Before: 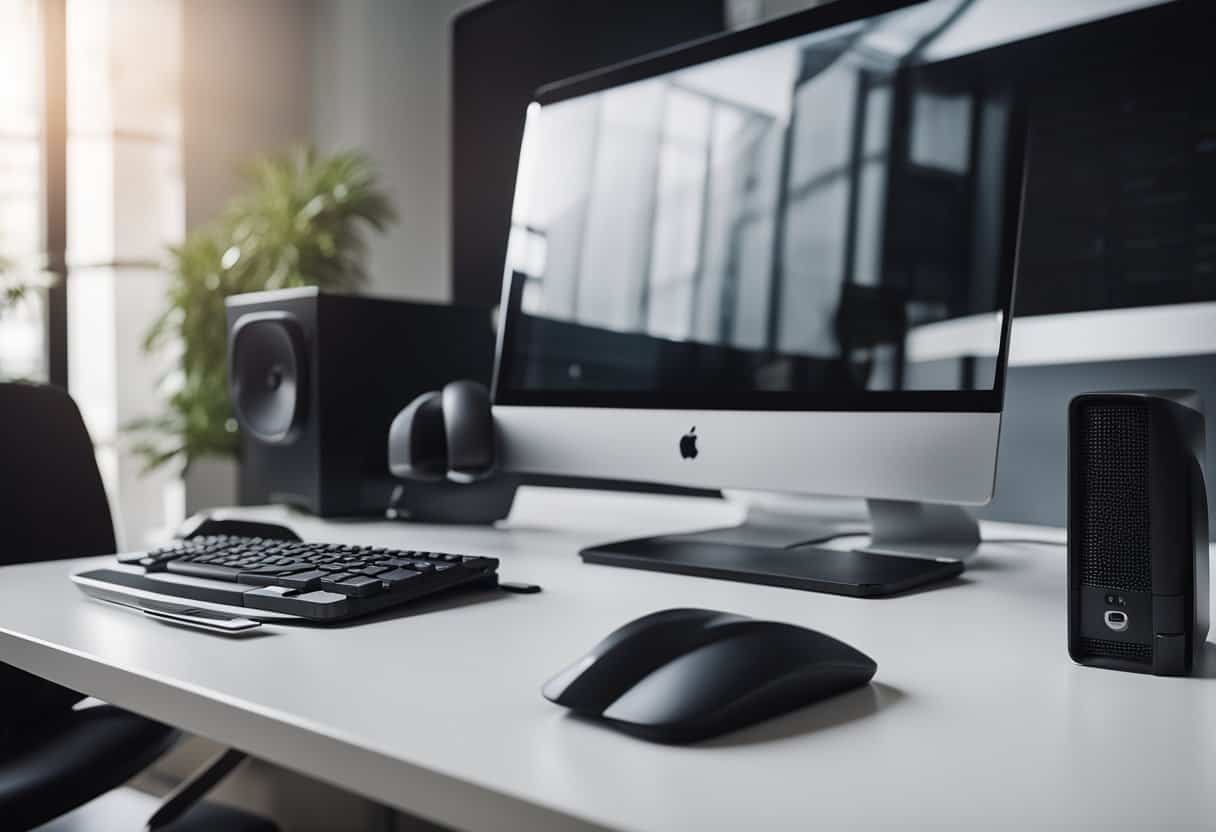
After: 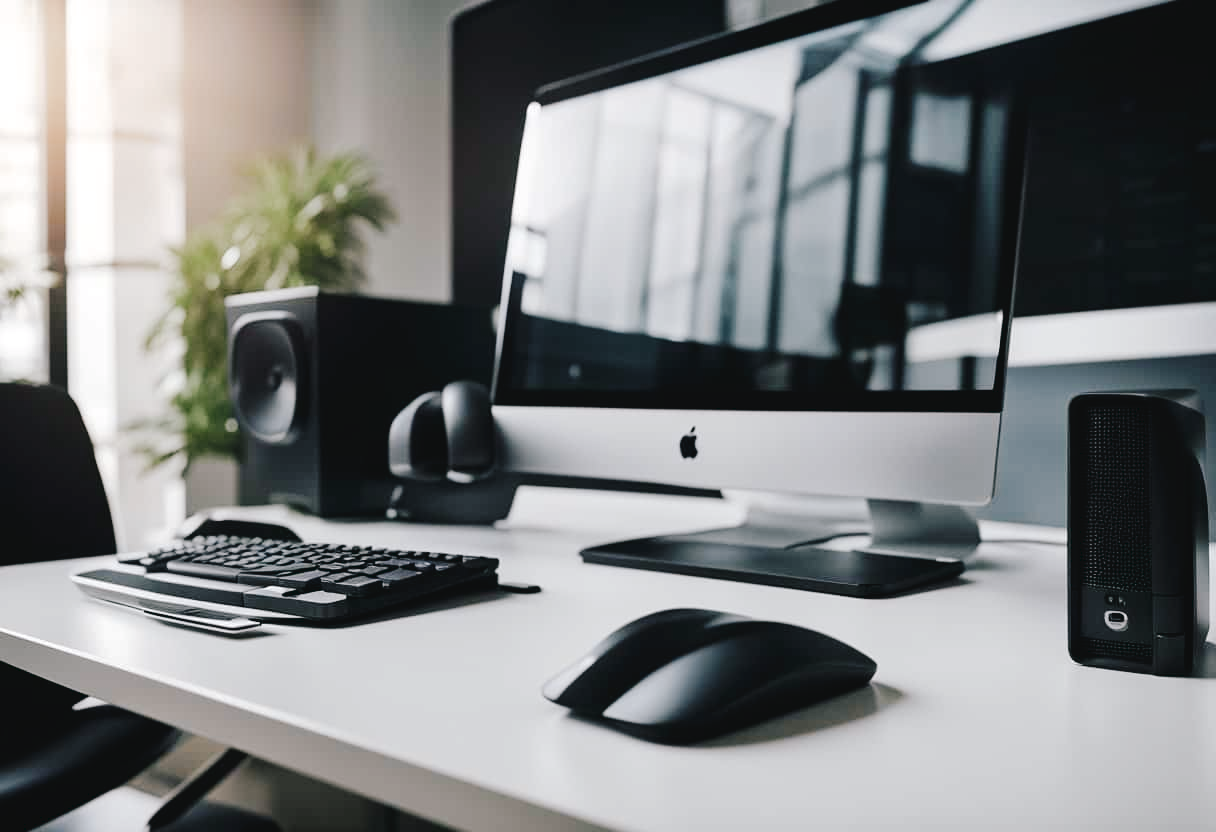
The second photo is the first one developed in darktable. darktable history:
tone curve: curves: ch0 [(0, 0) (0.003, 0.036) (0.011, 0.039) (0.025, 0.039) (0.044, 0.043) (0.069, 0.05) (0.1, 0.072) (0.136, 0.102) (0.177, 0.144) (0.224, 0.204) (0.277, 0.288) (0.335, 0.384) (0.399, 0.477) (0.468, 0.575) (0.543, 0.652) (0.623, 0.724) (0.709, 0.785) (0.801, 0.851) (0.898, 0.915) (1, 1)], preserve colors none
color look up table: target L [91.36, 90.6, 85.22, 86.98, 80.74, 71.79, 58.28, 56.72, 60.57, 51.08, 37.01, 27.71, 8.723, 200.55, 101.99, 88.77, 82.12, 77.07, 62.19, 60.91, 57.58, 55.92, 51.49, 45.65, 41.63, 37.35, 30.45, 30.9, 17.81, 81.12, 74.23, 64.09, 72.74, 55.87, 57.28, 52.54, 50.1, 35.95, 33.04, 32.08, 18.31, 10.78, 77.78, 63.11, 58.57, 59.13, 38.11, 36.32, 14.97], target a [-27.63, -21.67, -38.74, -41.41, -18.15, -33.46, -56.39, -38.74, -6.052, -14.03, -28.84, -20.61, -15.95, 0, 0, 2.694, 3.242, 27.2, 45.18, 32.01, 61.94, 45.62, 20.34, 51.72, 59.19, 50.47, 4.066, 36.09, 24.01, 20.65, 39.58, 24.57, 50.59, 66.92, 71.74, 20.61, 6.979, 41.78, 25.02, 19.18, 19.74, 14.48, -41.12, -42.03, -19.88, -20.53, -9.083, -19.14, -1.028], target b [41.12, 18.03, 25.37, 12.61, -0.641, 16.45, 36.65, 42.25, 5.789, 33.91, 24.54, 15.19, 11.45, 0, -0.001, 23.34, 57.48, 7.106, 61.44, 44.27, 32.64, 10.01, 46.44, 45.98, 46.46, 13.06, 3.067, 36.49, 27.34, -20.84, -13.43, -4.953, -32.11, -6.188, -28.67, -39.96, -60.47, -56.79, -21.03, -69.73, -38.32, -2.76, -24.12, -2.089, -44.53, -16.59, -18.4, -3.986, -18.61], num patches 49
